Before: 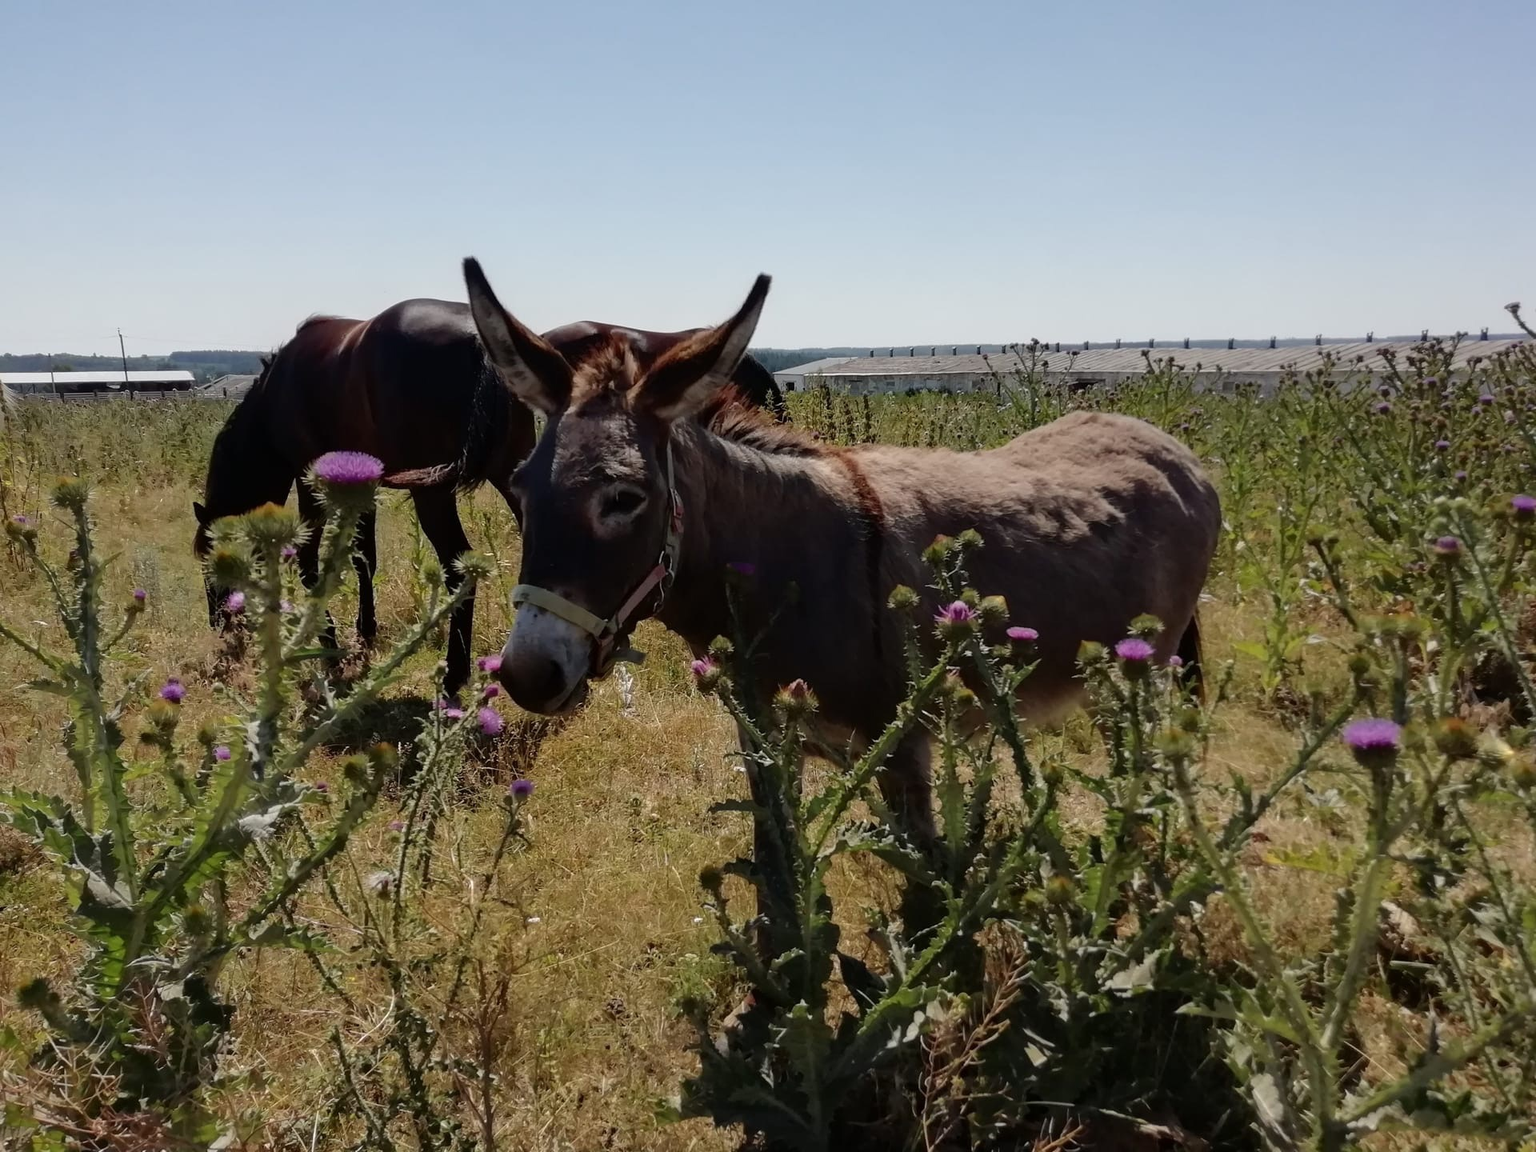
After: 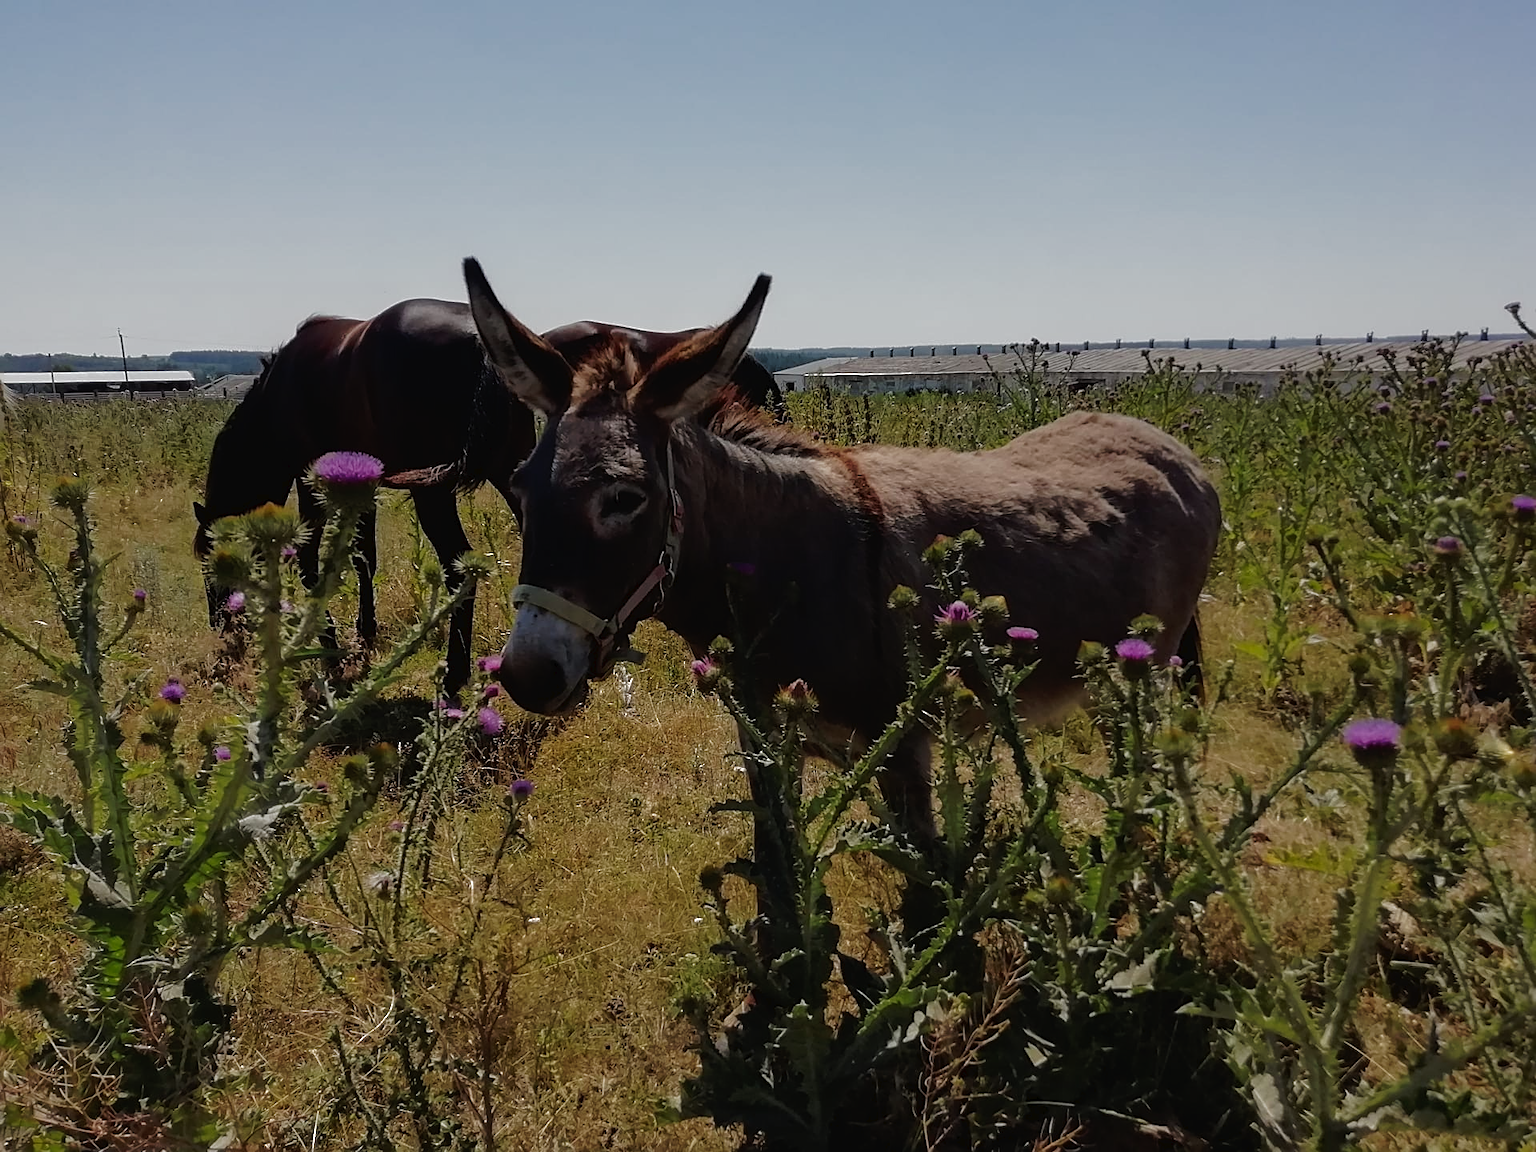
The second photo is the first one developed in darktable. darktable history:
base curve: curves: ch0 [(0, 0) (0.841, 0.609) (1, 1)]
tone curve: curves: ch0 [(0, 0) (0.003, 0.019) (0.011, 0.022) (0.025, 0.029) (0.044, 0.041) (0.069, 0.06) (0.1, 0.09) (0.136, 0.123) (0.177, 0.163) (0.224, 0.206) (0.277, 0.268) (0.335, 0.35) (0.399, 0.436) (0.468, 0.526) (0.543, 0.624) (0.623, 0.713) (0.709, 0.779) (0.801, 0.845) (0.898, 0.912) (1, 1)], preserve colors none
sharpen: radius 1.967
